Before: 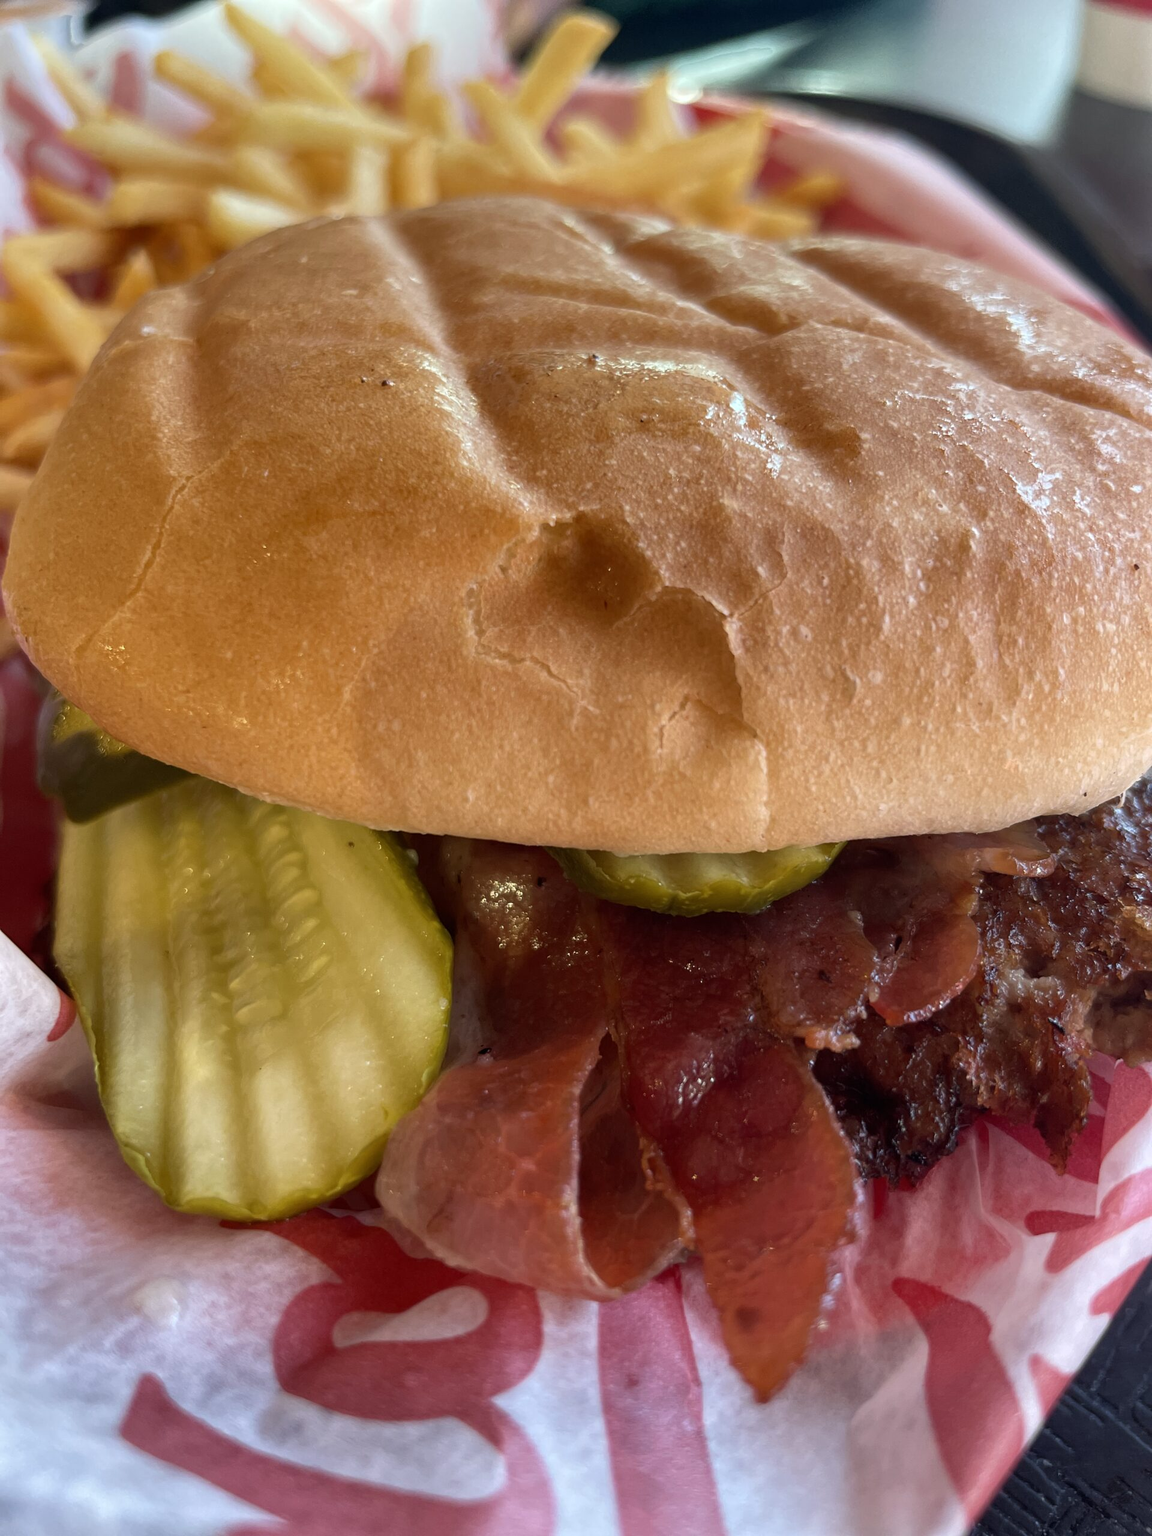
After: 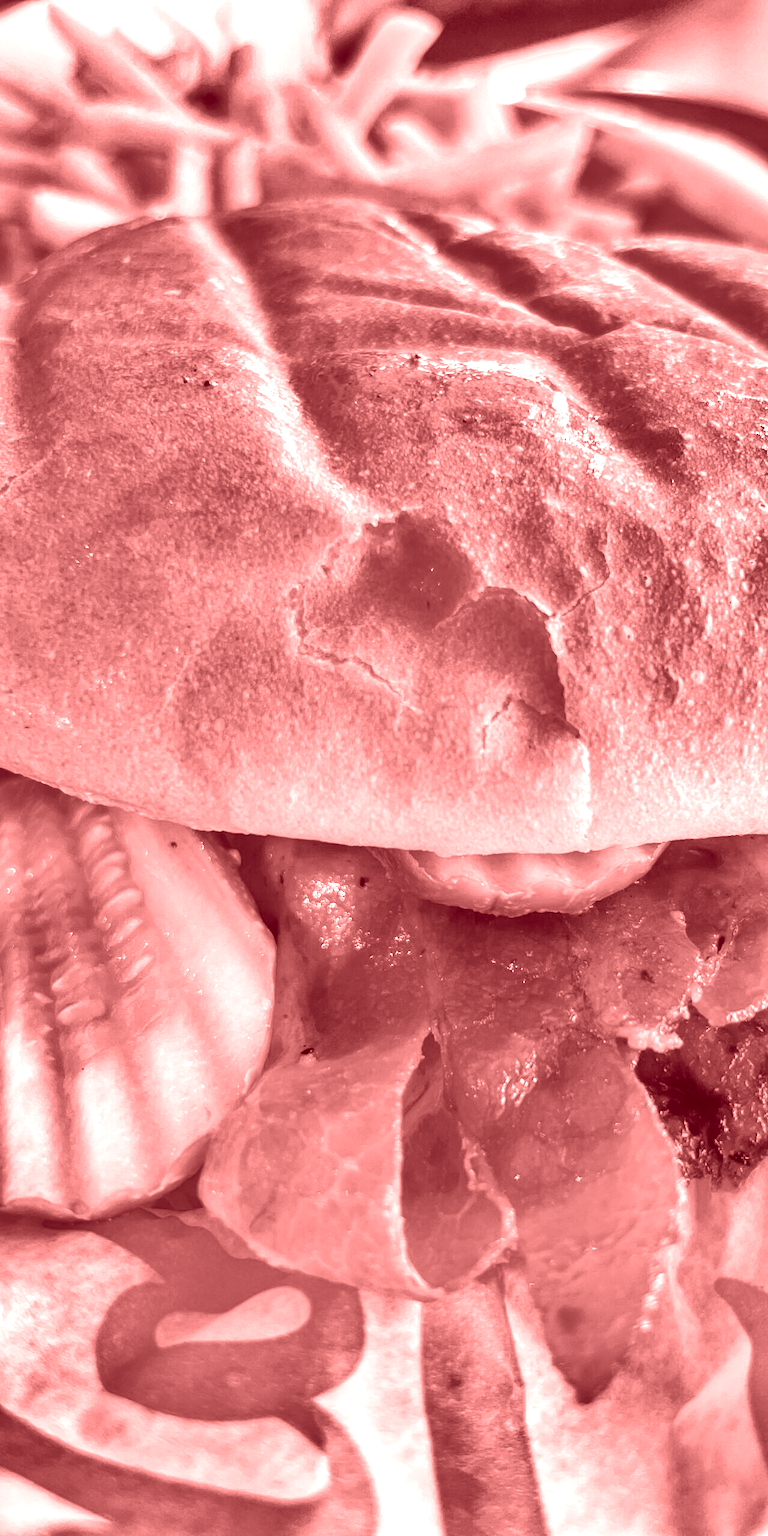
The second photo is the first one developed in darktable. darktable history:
white balance: red 1.138, green 0.996, blue 0.812
contrast brightness saturation: contrast -0.28
local contrast: detail 130%
exposure: black level correction 0, exposure 1.1 EV, compensate exposure bias true, compensate highlight preservation false
shadows and highlights: shadows 20.91, highlights -82.73, soften with gaussian
colorize: saturation 60%, source mix 100%
tone curve: curves: ch0 [(0, 0) (0.003, 0) (0.011, 0.001) (0.025, 0.003) (0.044, 0.005) (0.069, 0.011) (0.1, 0.021) (0.136, 0.035) (0.177, 0.079) (0.224, 0.134) (0.277, 0.219) (0.335, 0.315) (0.399, 0.42) (0.468, 0.529) (0.543, 0.636) (0.623, 0.727) (0.709, 0.805) (0.801, 0.88) (0.898, 0.957) (1, 1)], preserve colors none
crop and rotate: left 15.446%, right 17.836%
